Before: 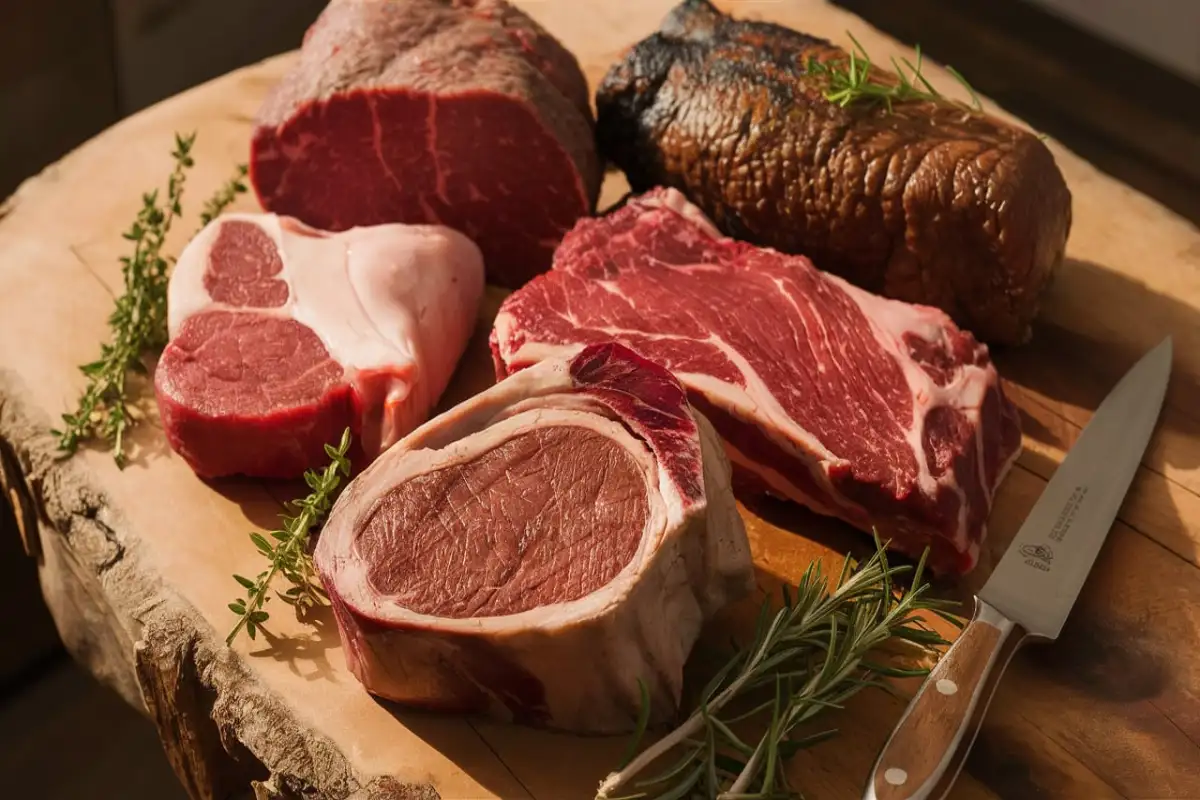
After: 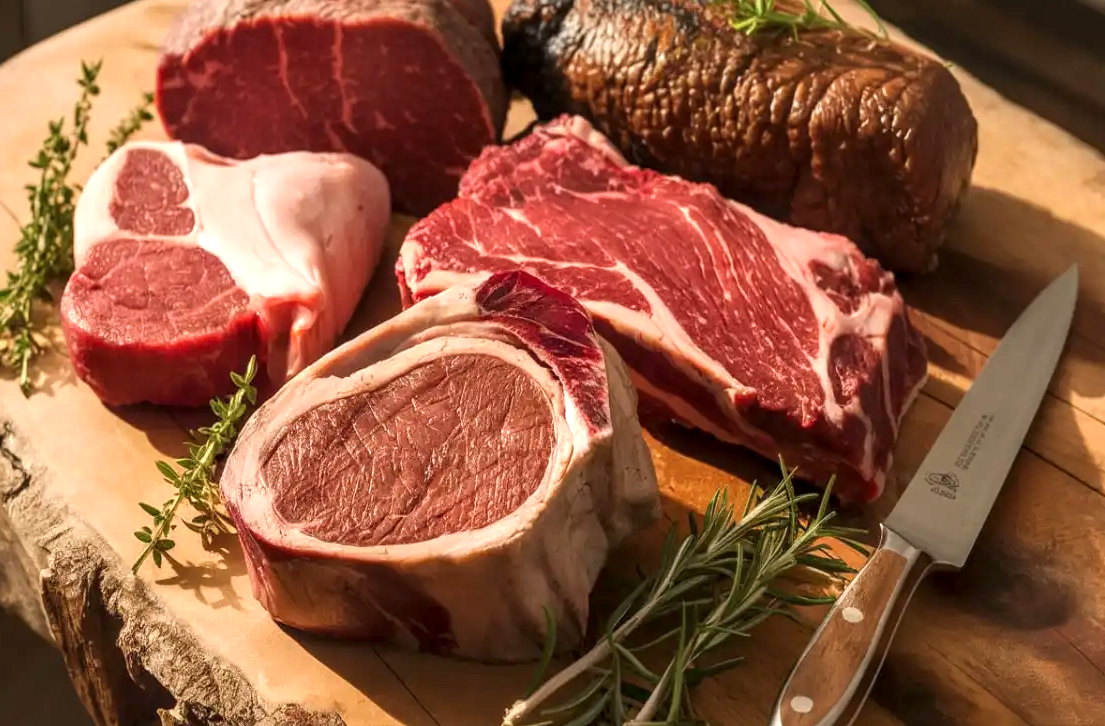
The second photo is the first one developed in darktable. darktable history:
crop and rotate: left 7.904%, top 9.185%
exposure: exposure 0.511 EV, compensate highlight preservation false
local contrast: on, module defaults
